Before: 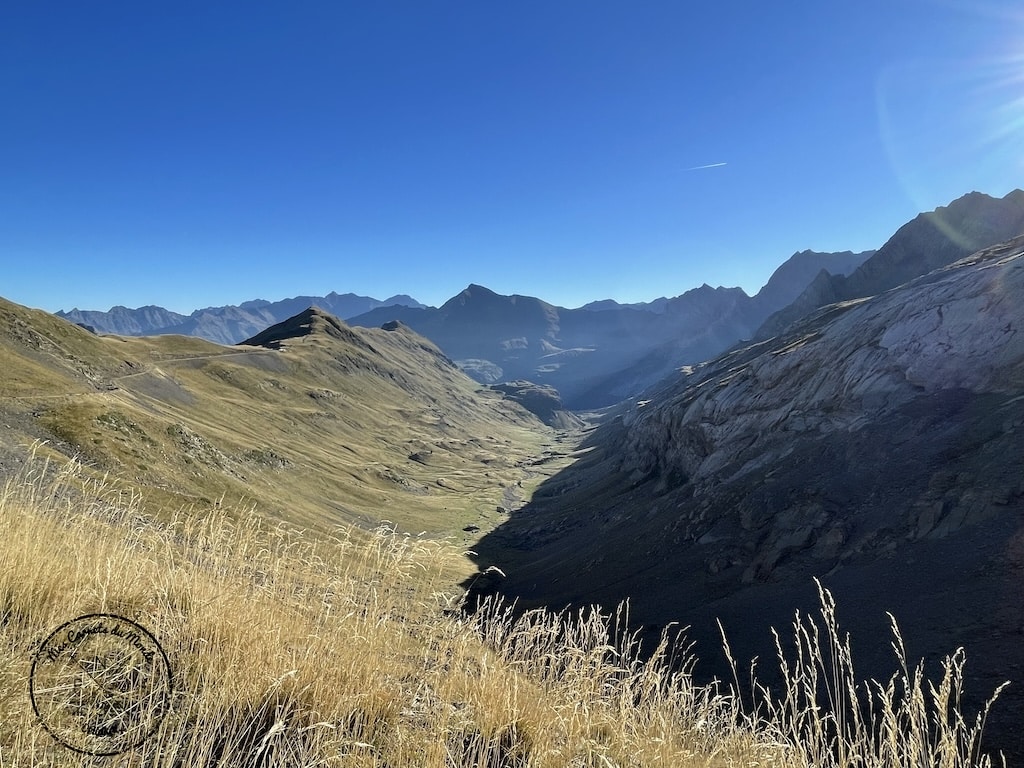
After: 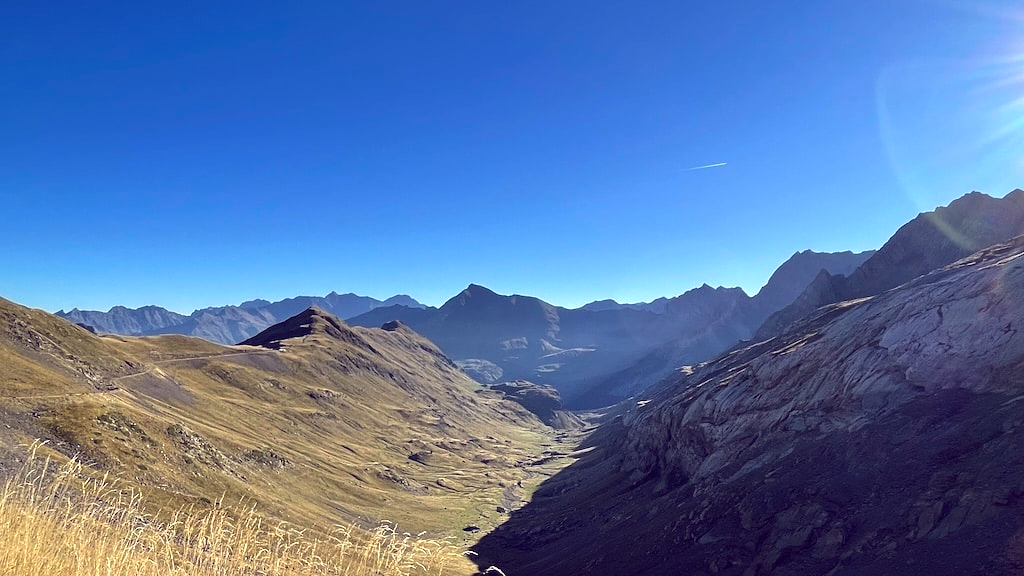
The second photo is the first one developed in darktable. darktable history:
crop: bottom 24.967%
color balance: lift [1.001, 0.997, 0.99, 1.01], gamma [1.007, 1, 0.975, 1.025], gain [1, 1.065, 1.052, 0.935], contrast 13.25%
sharpen: amount 0.2
